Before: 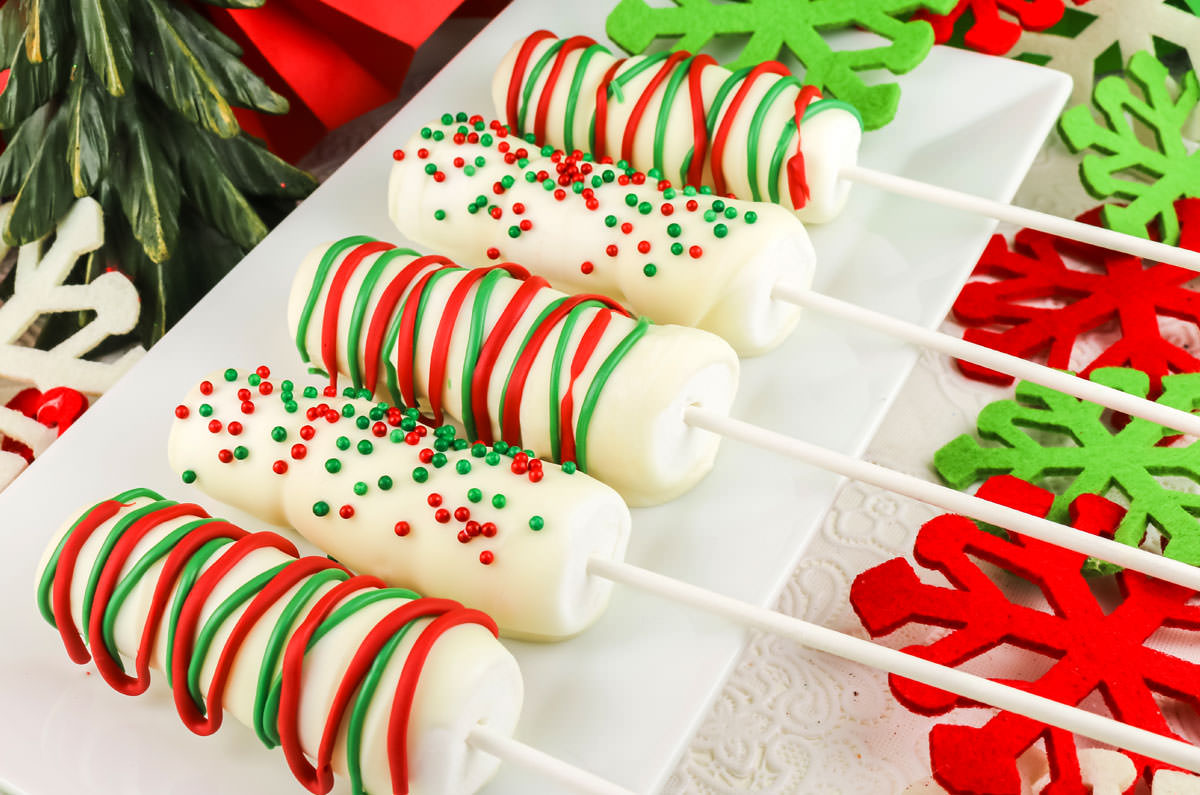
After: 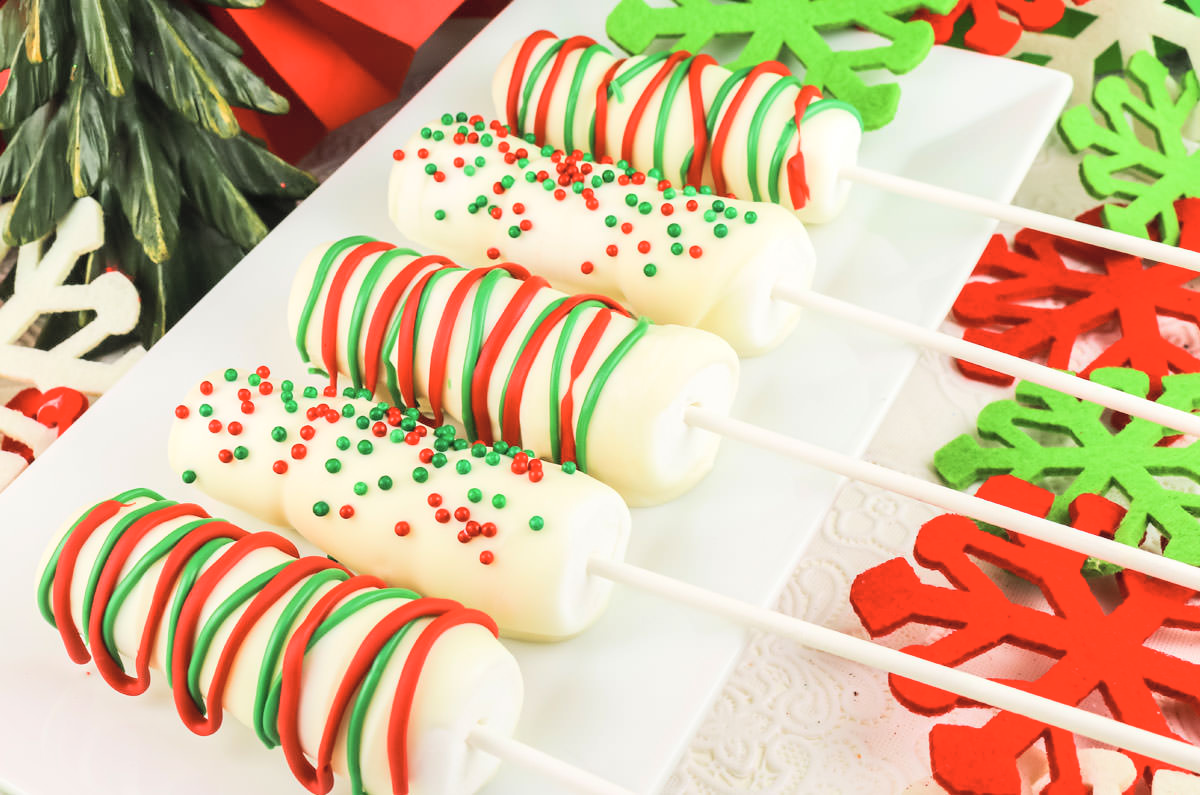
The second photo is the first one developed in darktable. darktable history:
contrast brightness saturation: contrast 0.139, brightness 0.213
